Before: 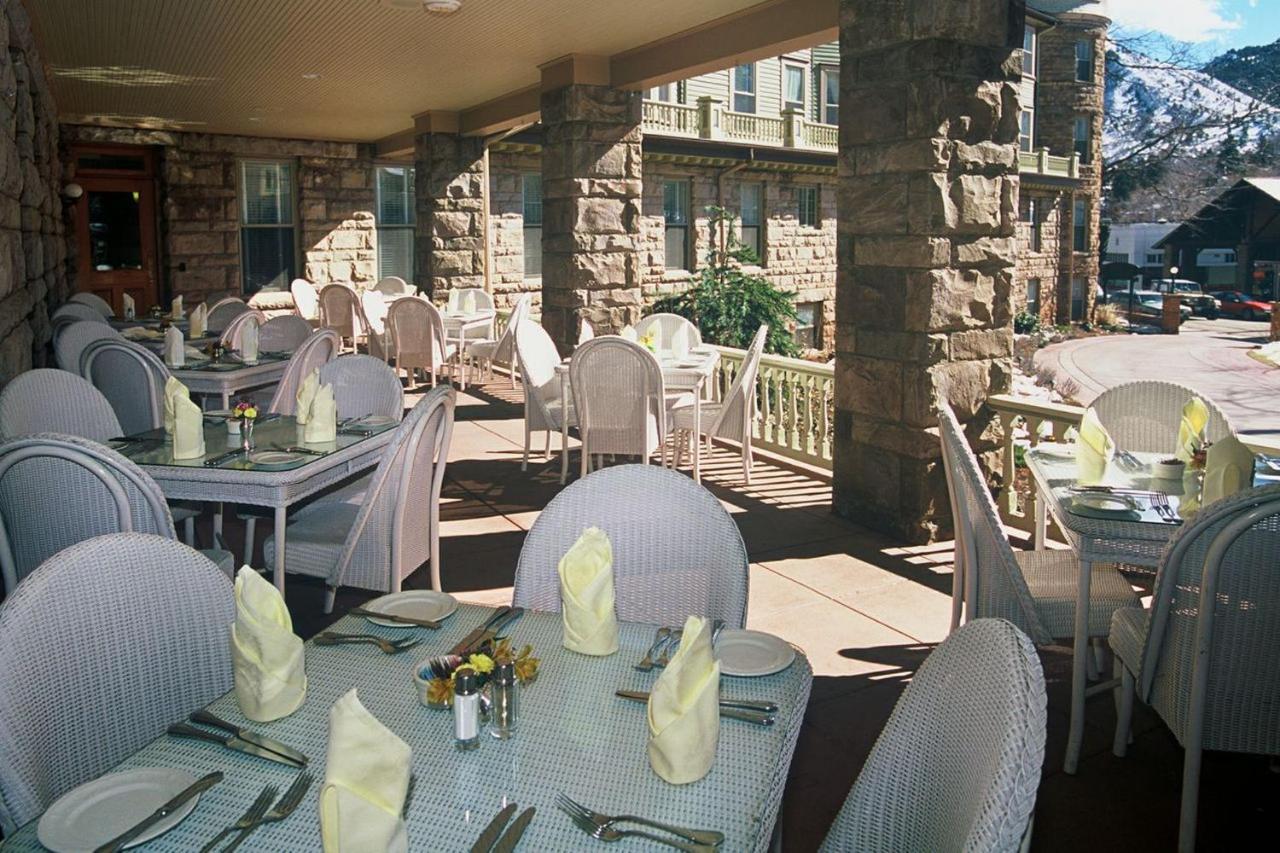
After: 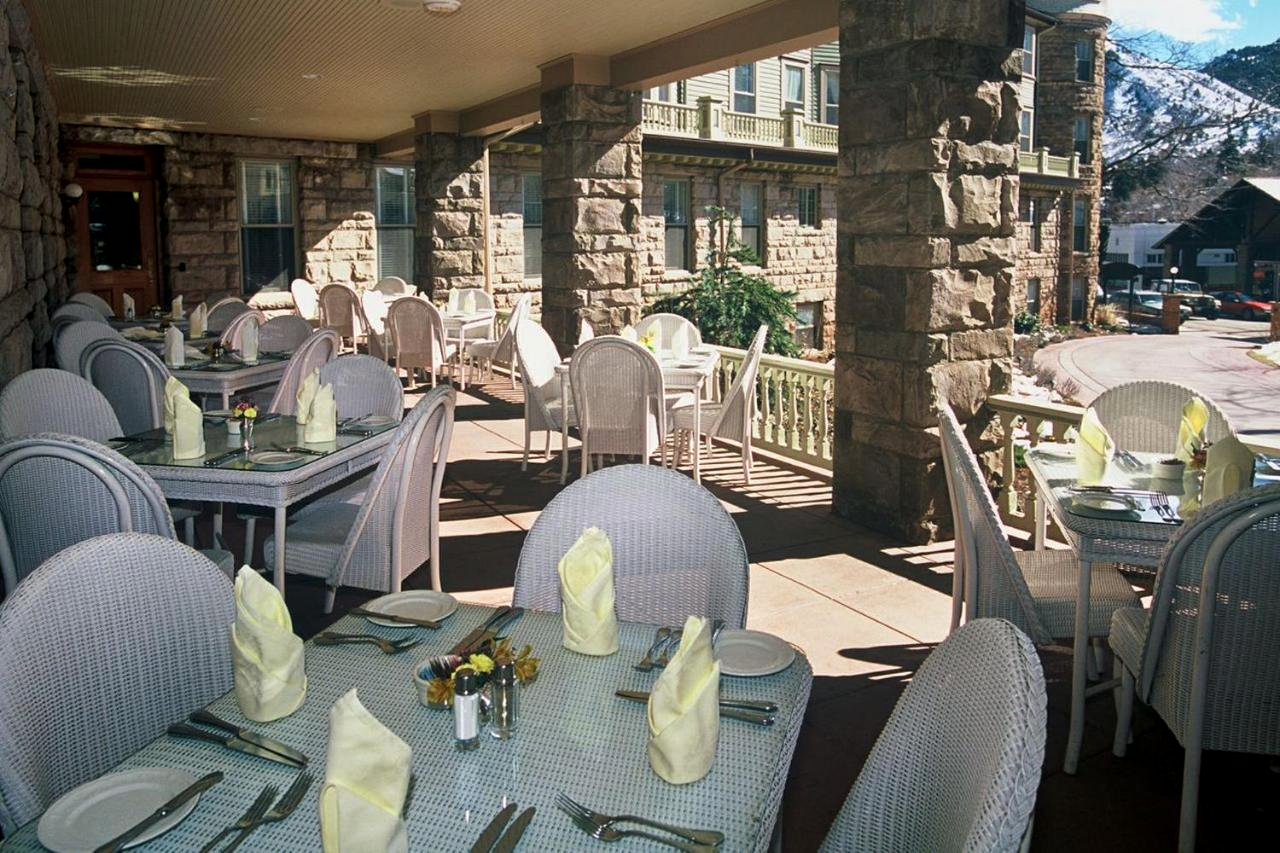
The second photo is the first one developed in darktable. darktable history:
base curve: curves: ch0 [(0, 0) (0.303, 0.277) (1, 1)], preserve colors none
local contrast: mode bilateral grid, contrast 21, coarseness 50, detail 132%, midtone range 0.2
